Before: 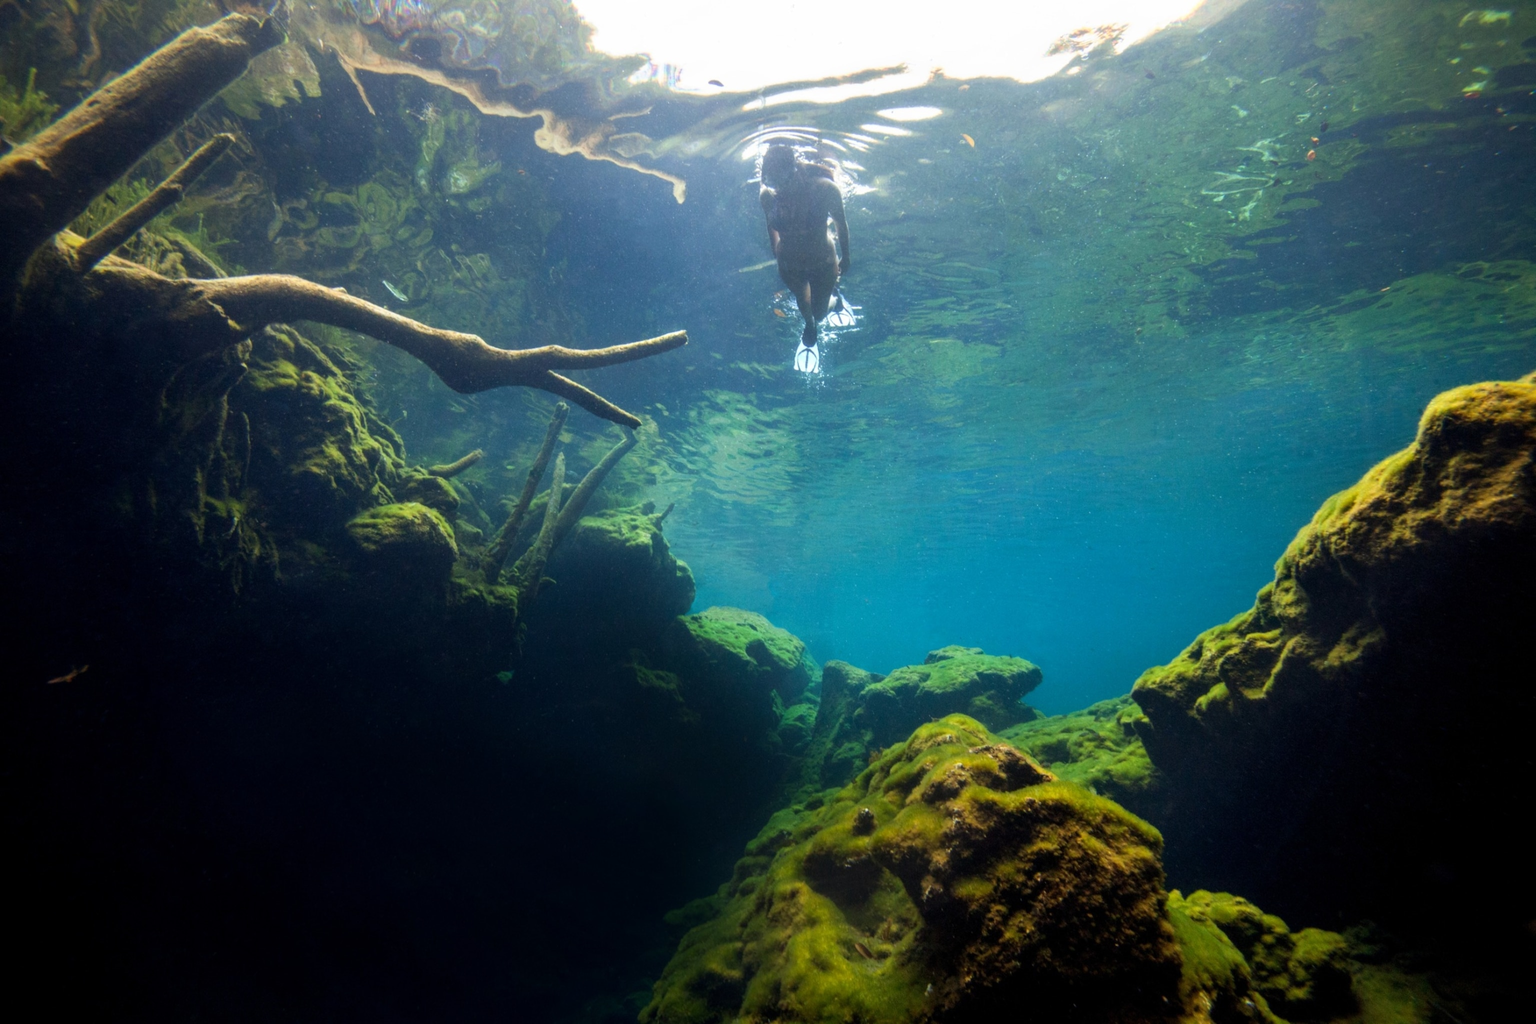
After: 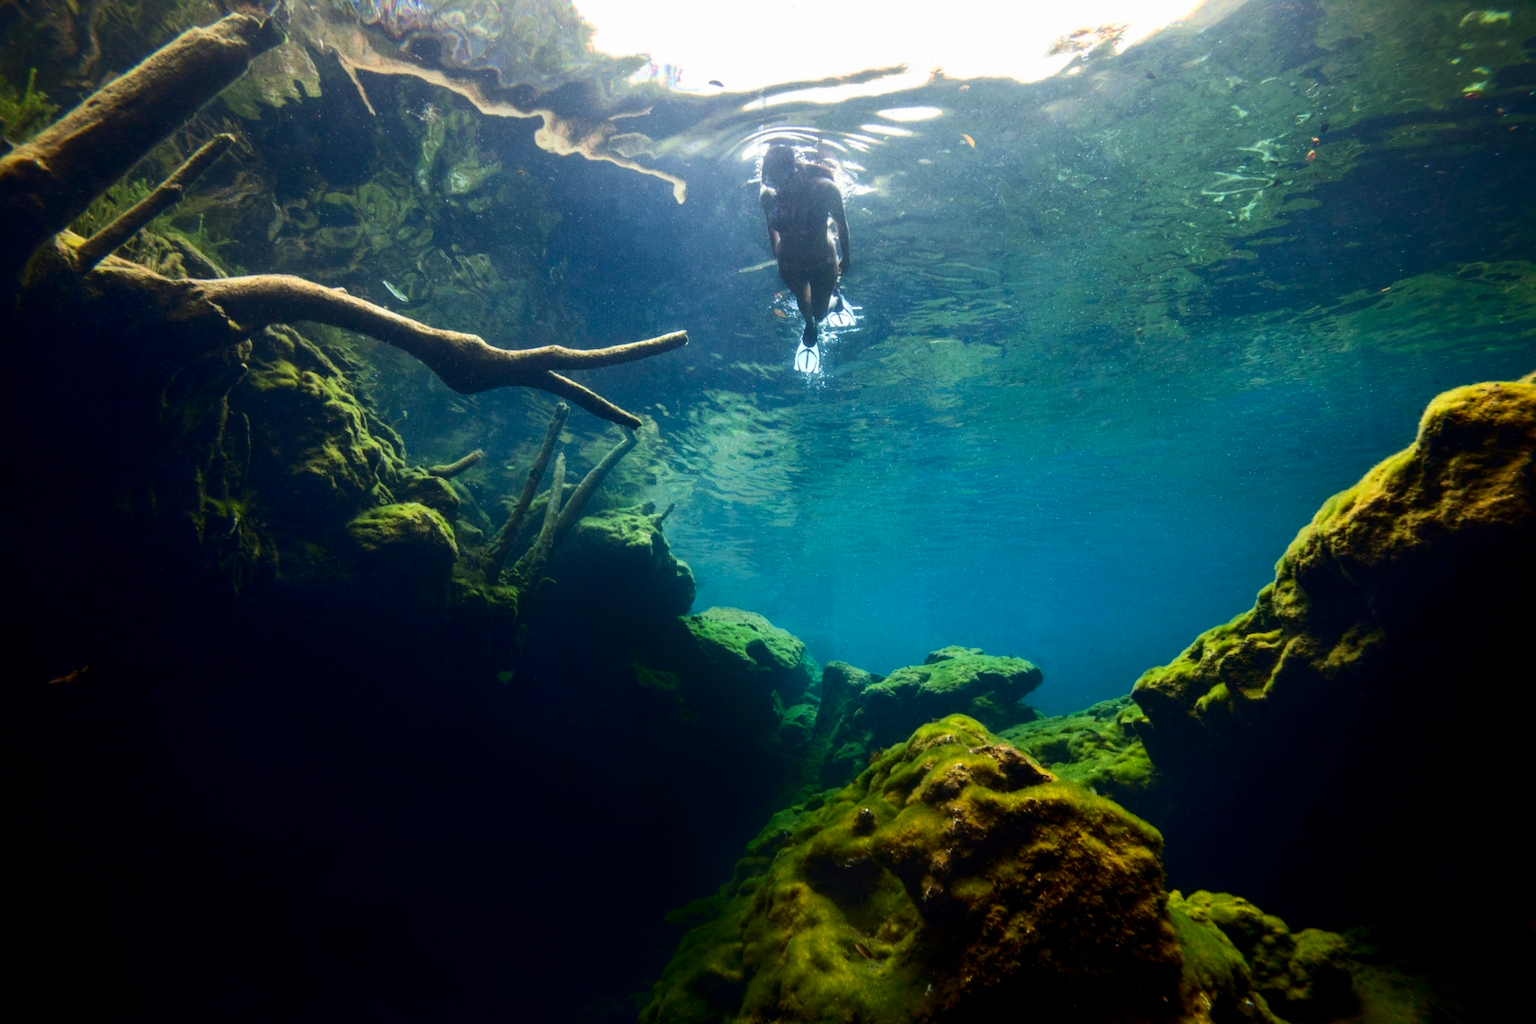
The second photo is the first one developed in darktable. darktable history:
contrast brightness saturation: contrast 0.199, brightness -0.114, saturation 0.099
shadows and highlights: shadows 25.09, highlights -25.46
